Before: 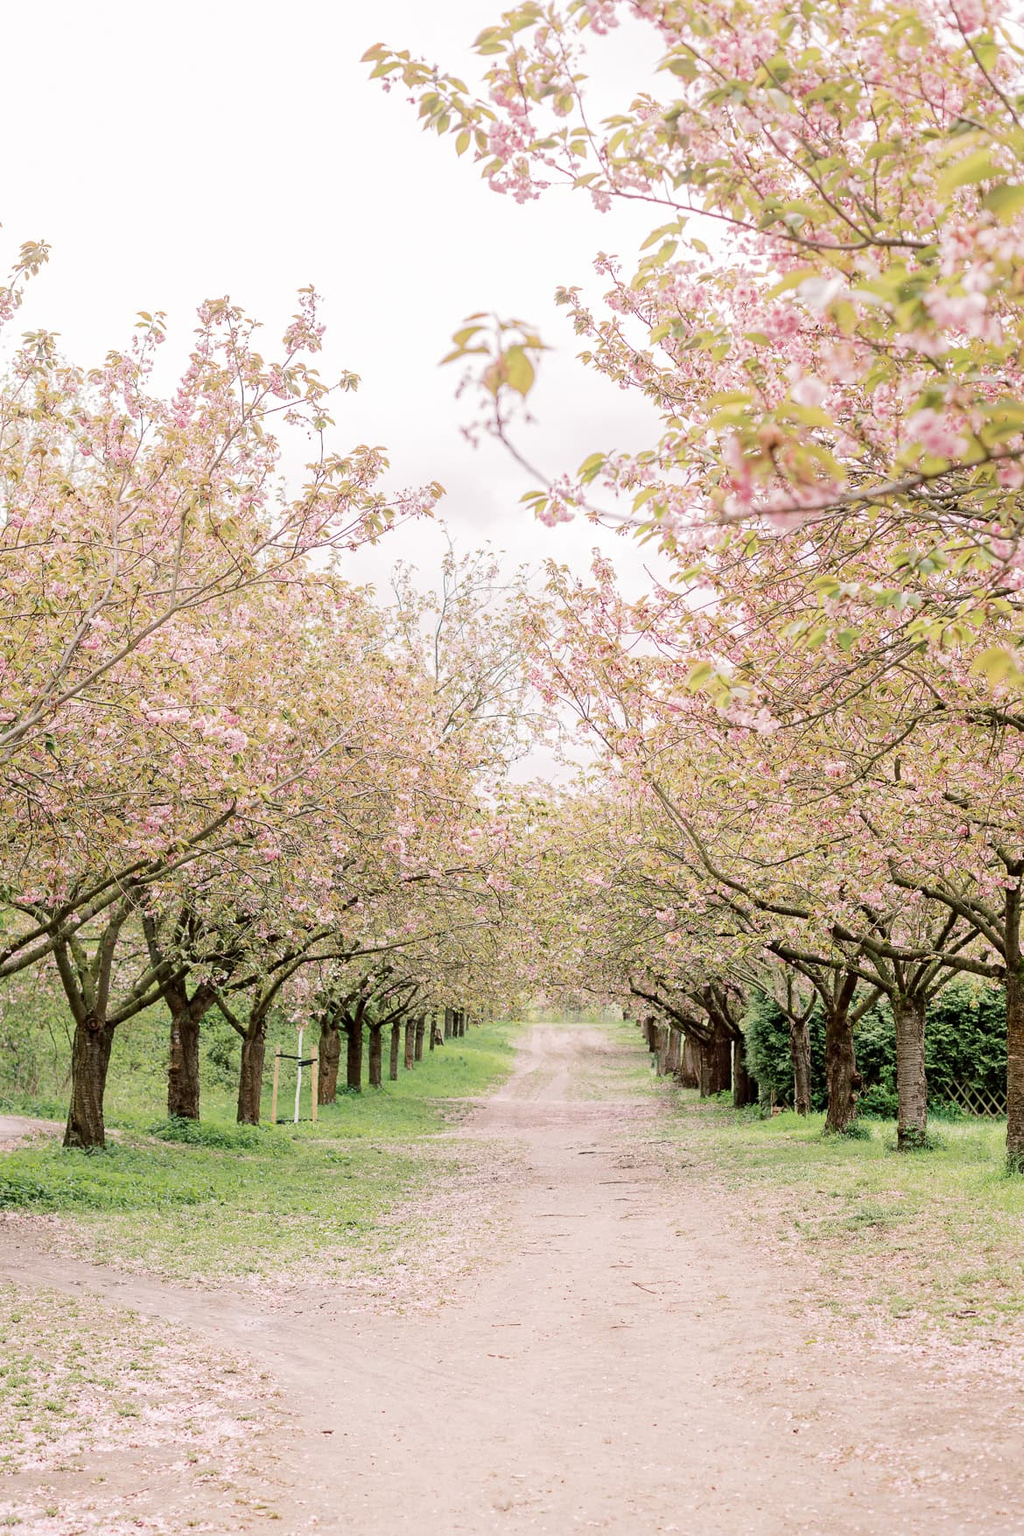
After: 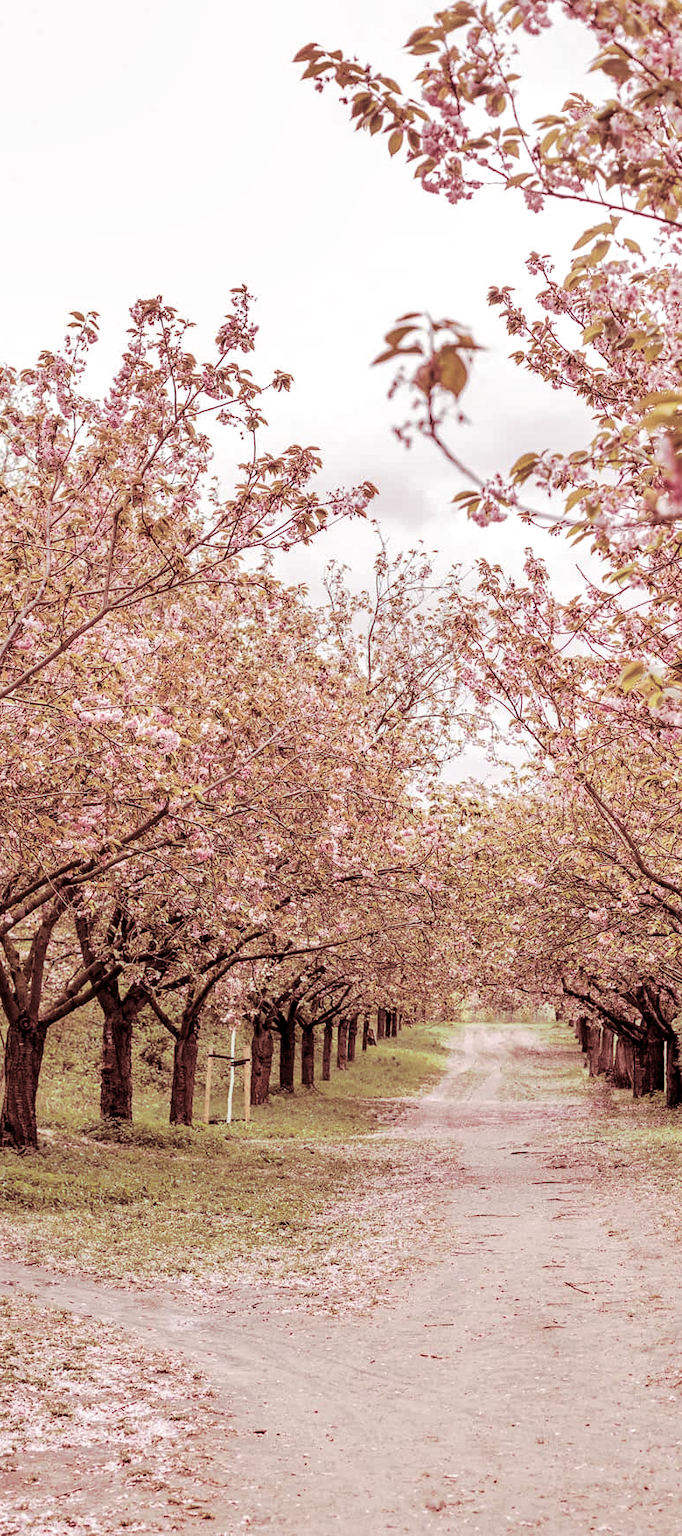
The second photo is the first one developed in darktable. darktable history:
local contrast: on, module defaults
split-toning: highlights › saturation 0, balance -61.83
crop and rotate: left 6.617%, right 26.717%
shadows and highlights: soften with gaussian
color balance rgb: perceptual saturation grading › global saturation 20%, perceptual saturation grading › highlights -25%, perceptual saturation grading › shadows 25%
